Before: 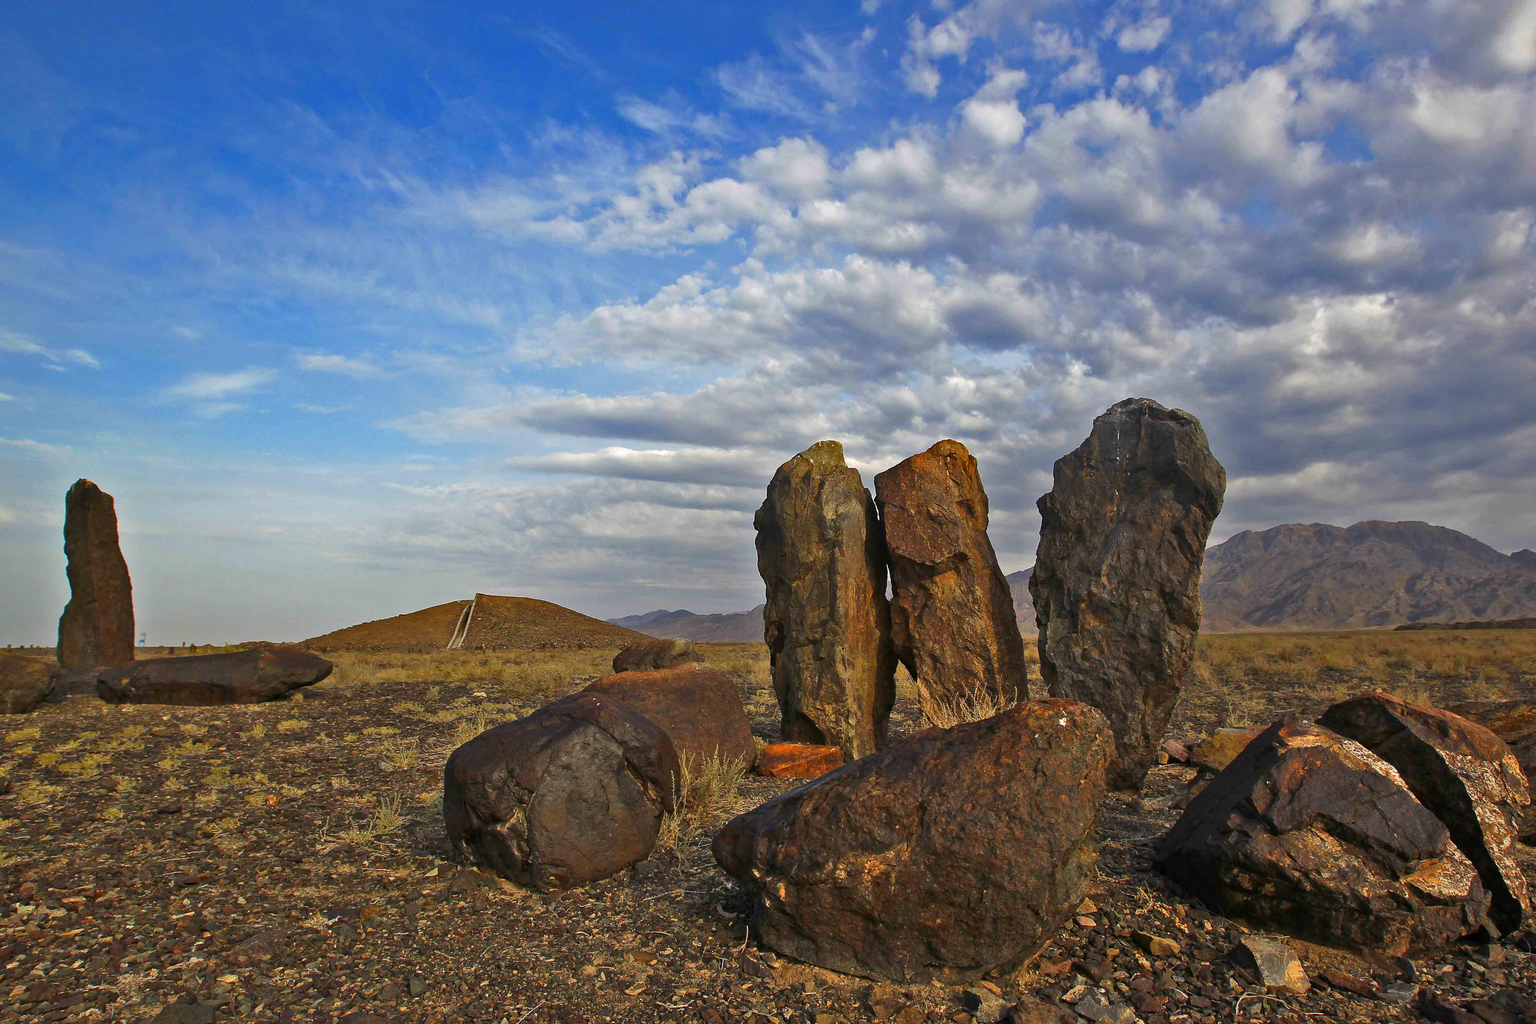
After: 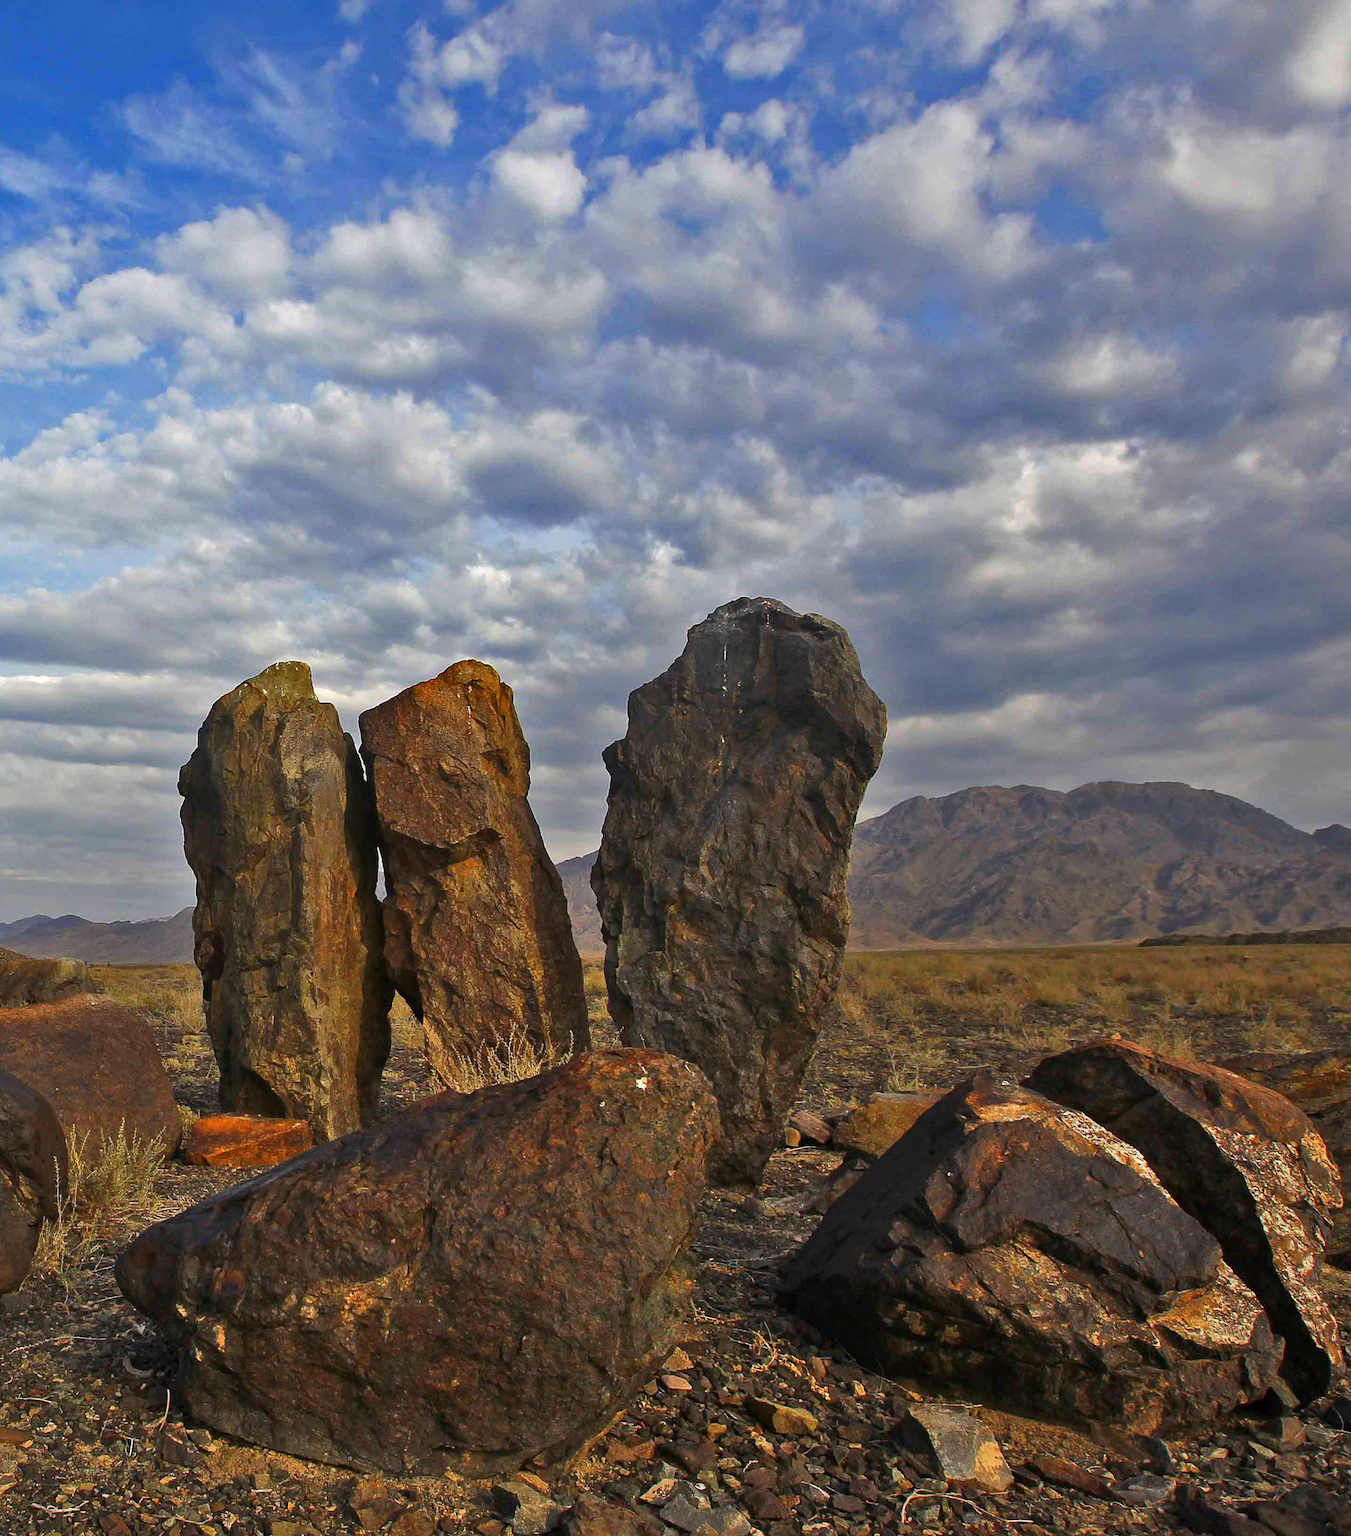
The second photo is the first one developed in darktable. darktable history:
crop: left 41.37%
